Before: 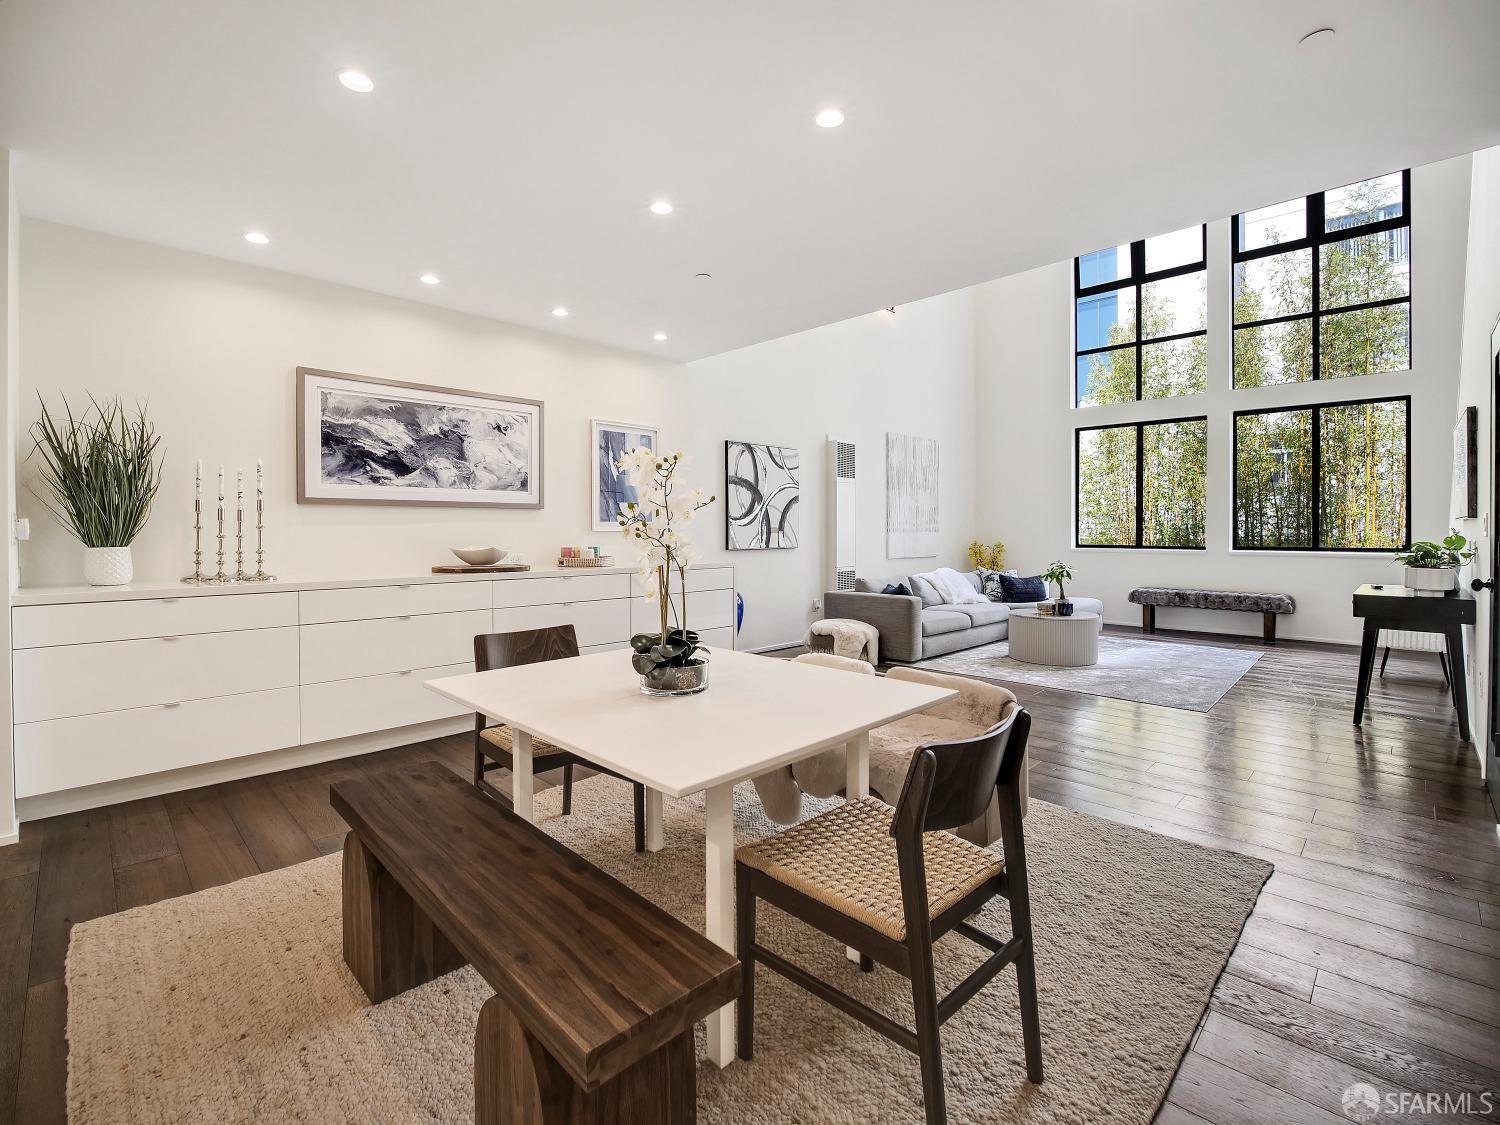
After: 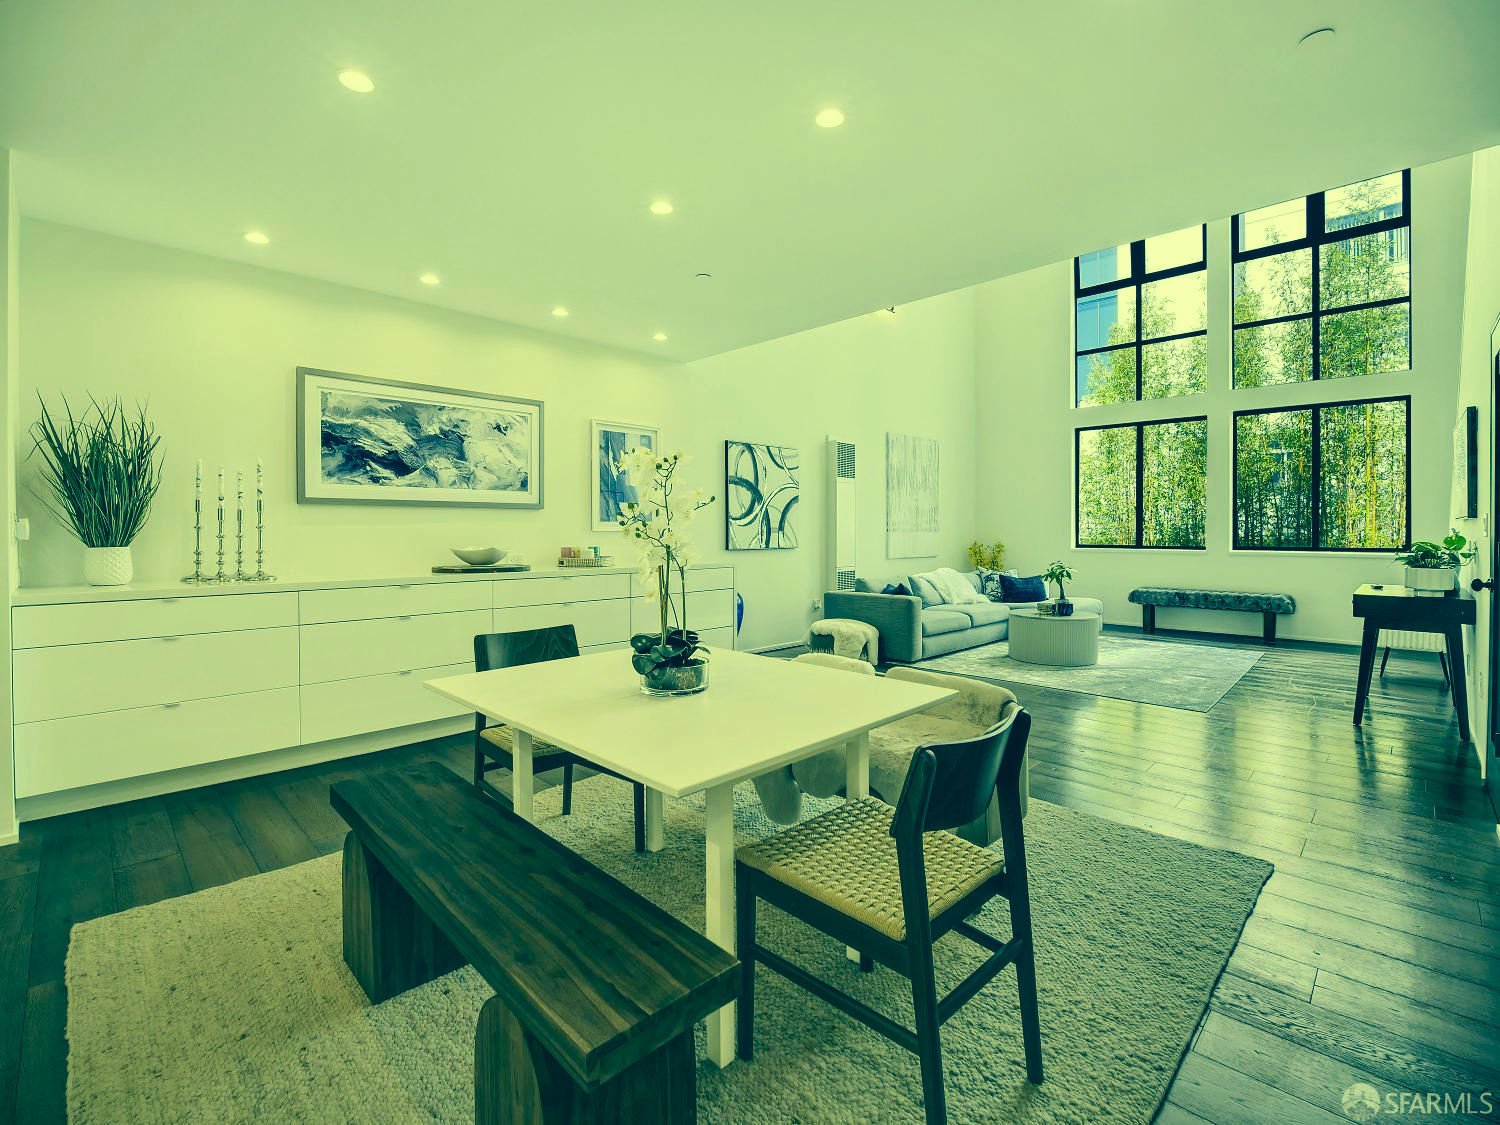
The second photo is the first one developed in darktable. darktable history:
tone equalizer: -7 EV 0.098 EV
color correction: highlights a* -15.96, highlights b* 39.78, shadows a* -39.23, shadows b* -25.73
